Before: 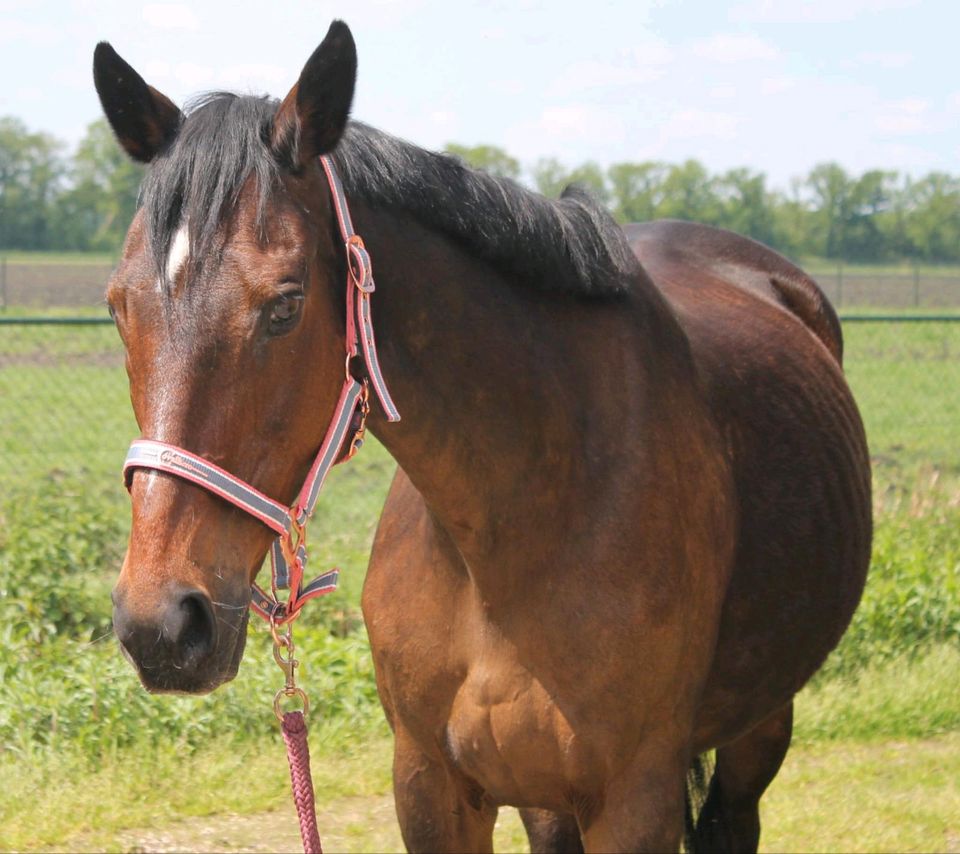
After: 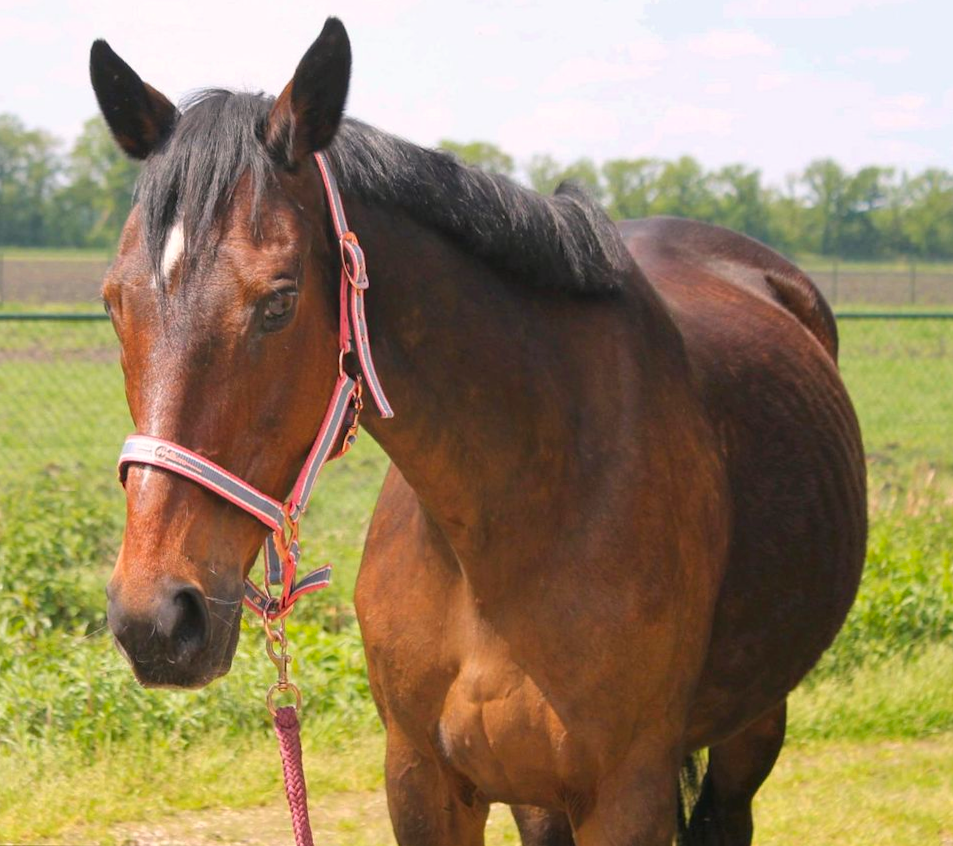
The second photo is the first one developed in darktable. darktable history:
color correction: highlights a* 3.22, highlights b* 1.93, saturation 1.19
rotate and perspective: rotation 0.192°, lens shift (horizontal) -0.015, crop left 0.005, crop right 0.996, crop top 0.006, crop bottom 0.99
